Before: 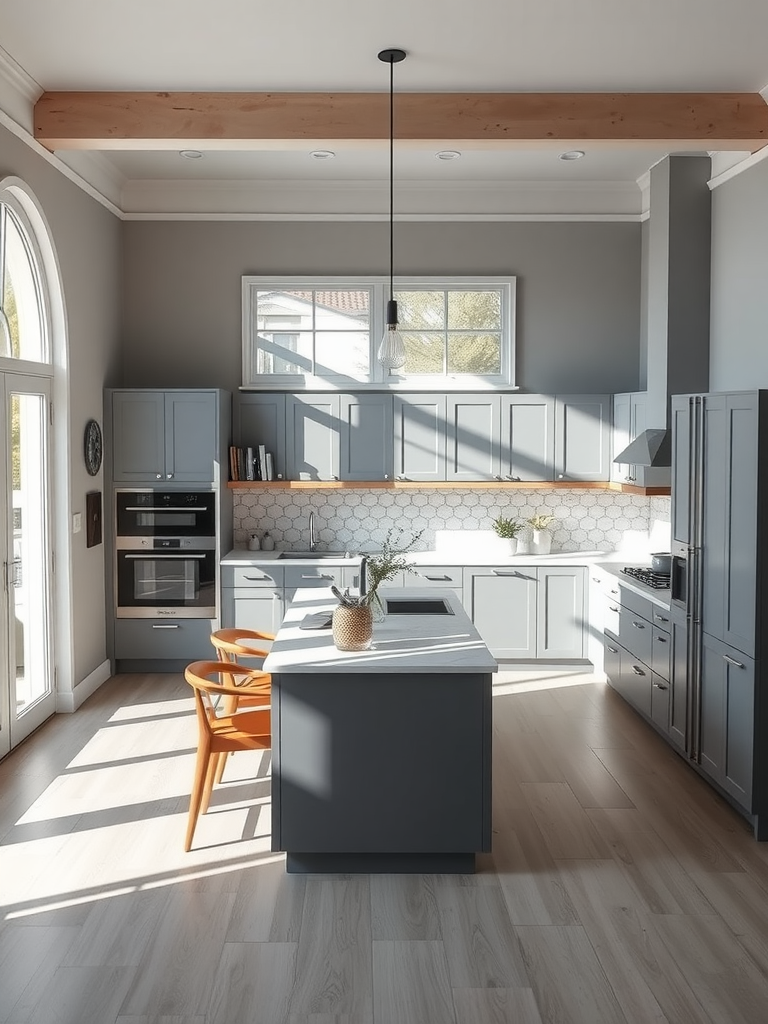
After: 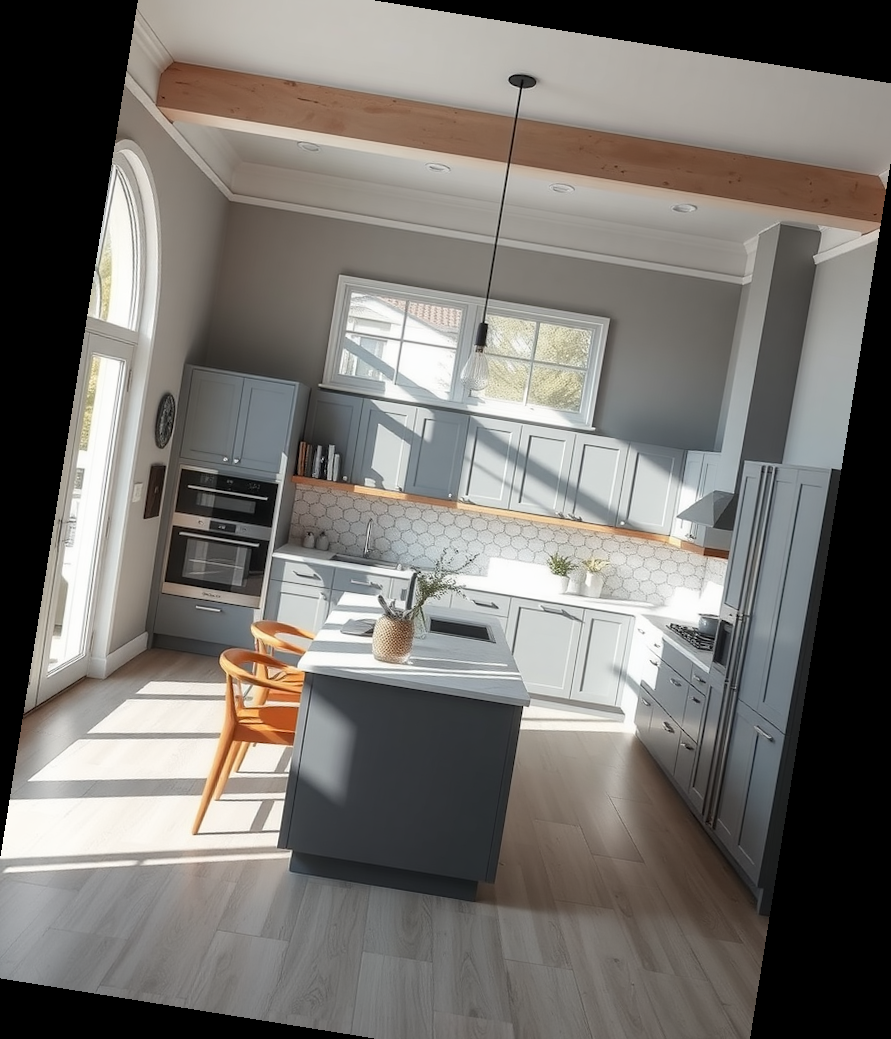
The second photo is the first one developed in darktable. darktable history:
rotate and perspective: rotation 9.12°, automatic cropping off
crop: left 1.964%, top 3.251%, right 1.122%, bottom 4.933%
